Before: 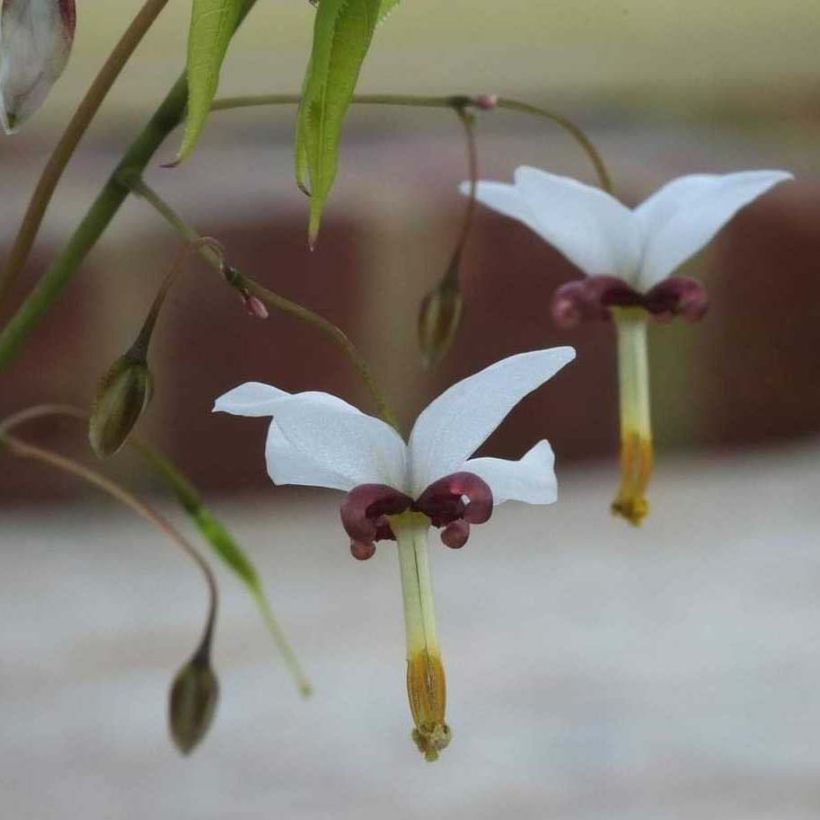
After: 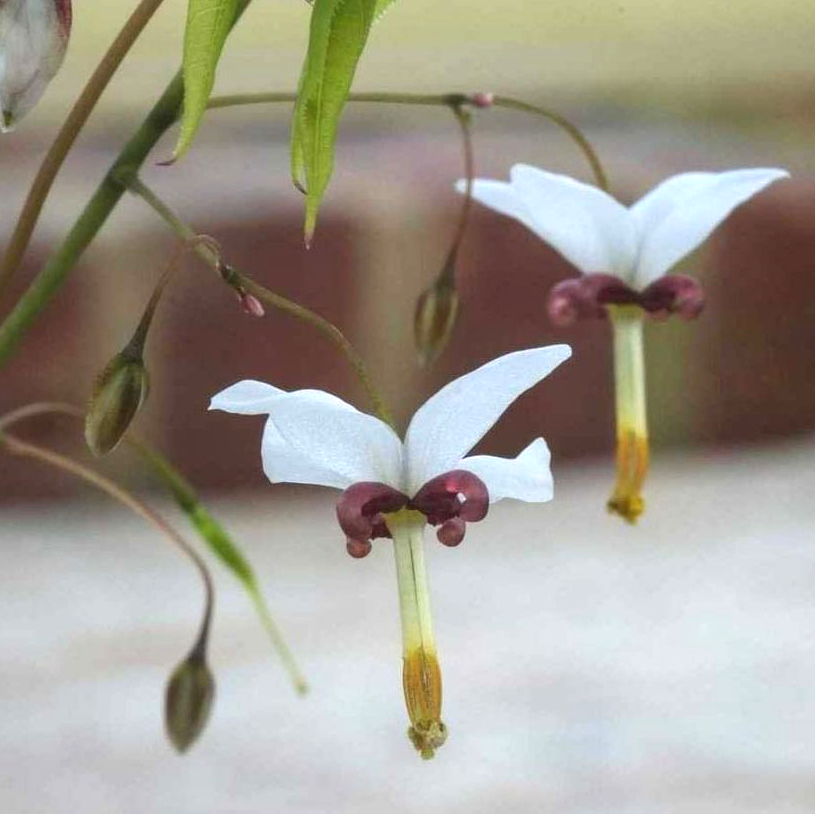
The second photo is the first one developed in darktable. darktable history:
exposure: black level correction 0, exposure 0.702 EV, compensate highlight preservation false
crop and rotate: left 0.597%, top 0.308%, bottom 0.313%
local contrast: detail 109%
